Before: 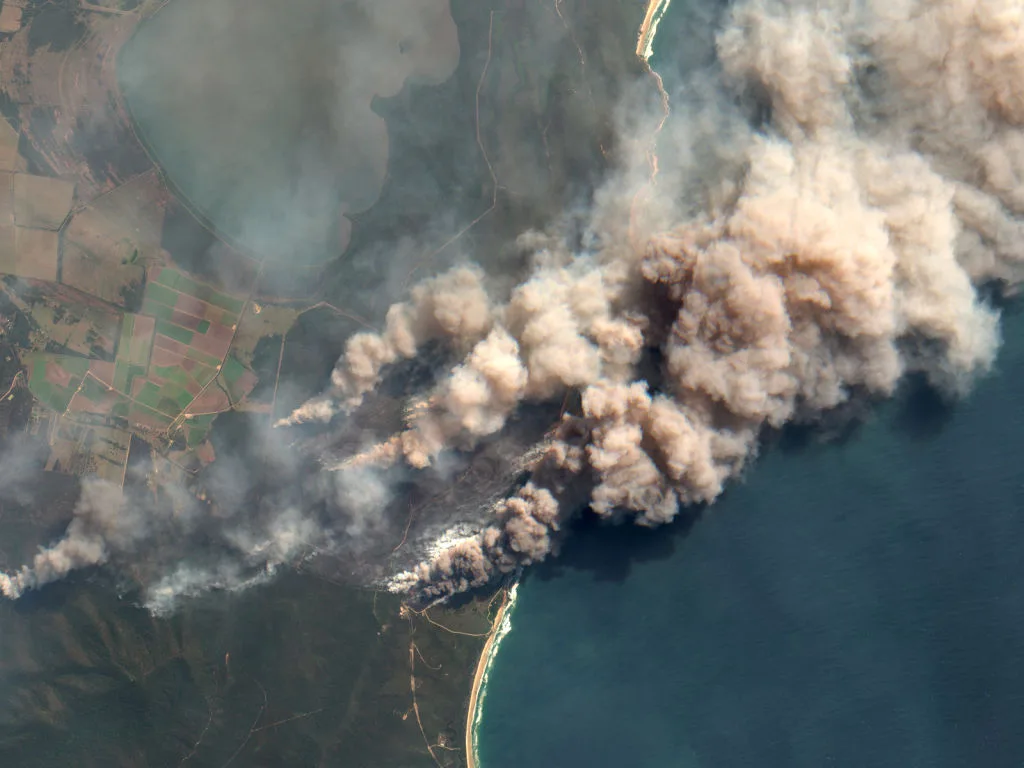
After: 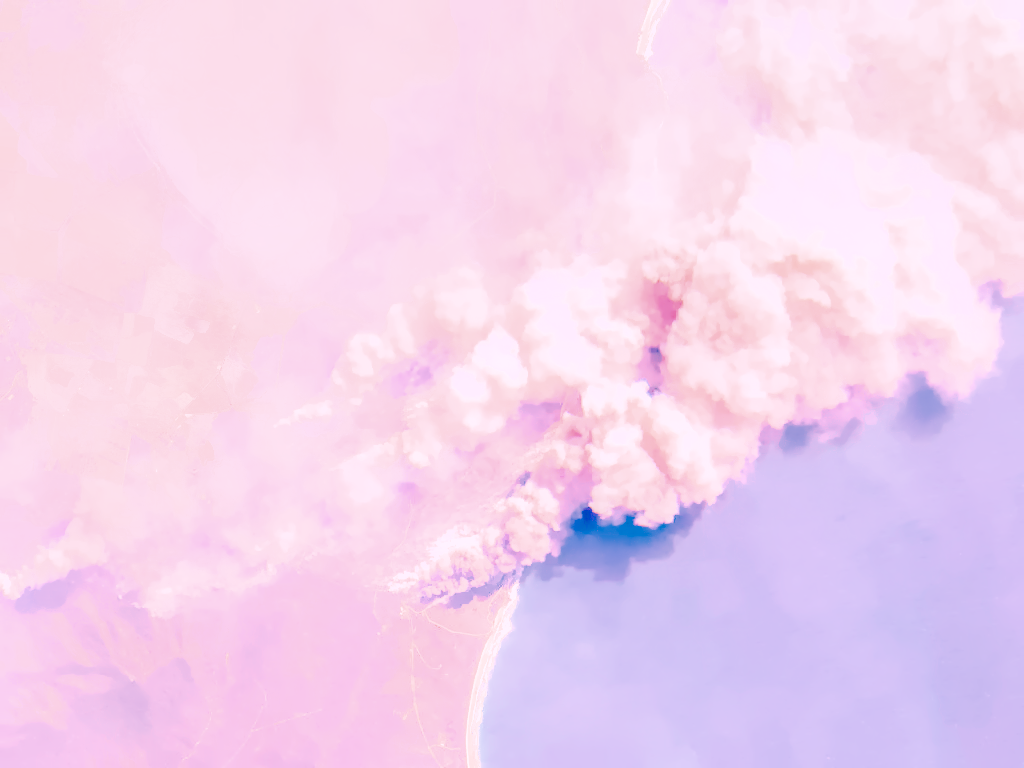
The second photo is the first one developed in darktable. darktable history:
raw chromatic aberrations: on, module defaults
color balance rgb: perceptual saturation grading › global saturation 36%, perceptual brilliance grading › global brilliance 10%, global vibrance 20%
denoise (profiled): preserve shadows 1.18, scattering 0.064, a [-1, 0, 0], b [0, 0, 0], compensate highlight preservation false
hot pixels: on, module defaults
lens correction: scale 1.01, crop 1, focal 85, aperture 3.2, distance 4.38, camera "Canon EOS RP", lens "Canon RF 85mm F2 MACRO IS STM"
raw denoise: x [[0, 0.25, 0.5, 0.75, 1] ×4]
shadows and highlights: shadows 25, highlights -25
tone equalizer "contrast tone curve: soft": -8 EV -0.417 EV, -7 EV -0.389 EV, -6 EV -0.333 EV, -5 EV -0.222 EV, -3 EV 0.222 EV, -2 EV 0.333 EV, -1 EV 0.389 EV, +0 EV 0.417 EV, edges refinement/feathering 500, mask exposure compensation -1.57 EV, preserve details no
exposure: black level correction 0.001, exposure 1.719 EV, compensate exposure bias true, compensate highlight preservation false
filmic rgb: black relative exposure -16 EV, white relative exposure 6.92 EV, hardness 4.7
haze removal: strength 0.1, compatibility mode true, adaptive false
local contrast: on, module defaults
white balance: red 2.107, blue 1.542
highlight reconstruction: method reconstruct in LCh, clipping threshold 1.25, iterations 1, diameter of reconstruction 64 px
